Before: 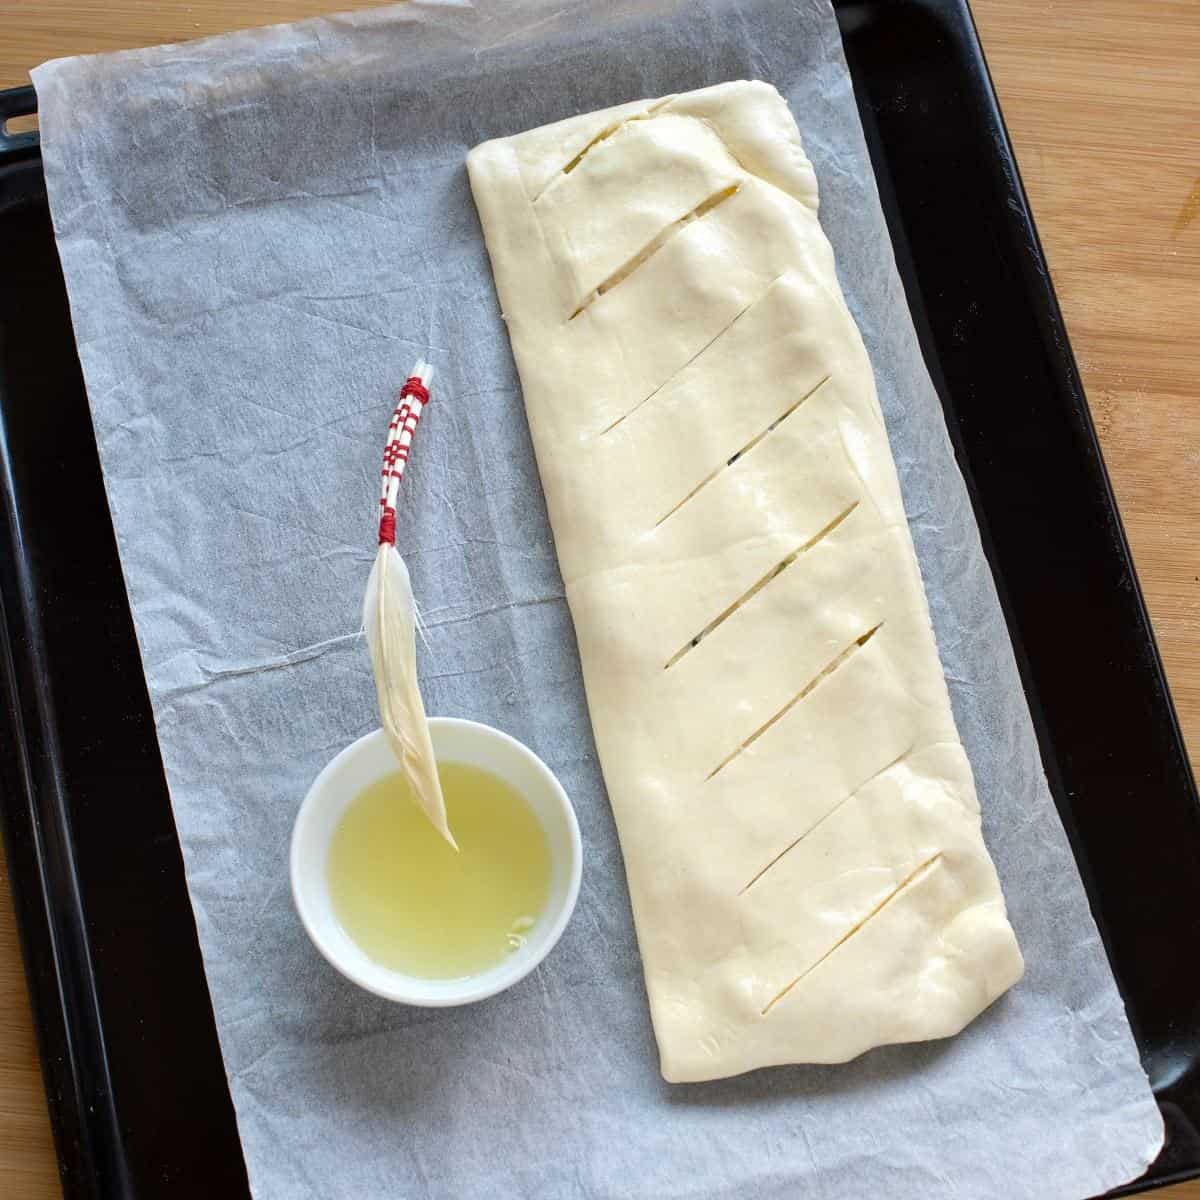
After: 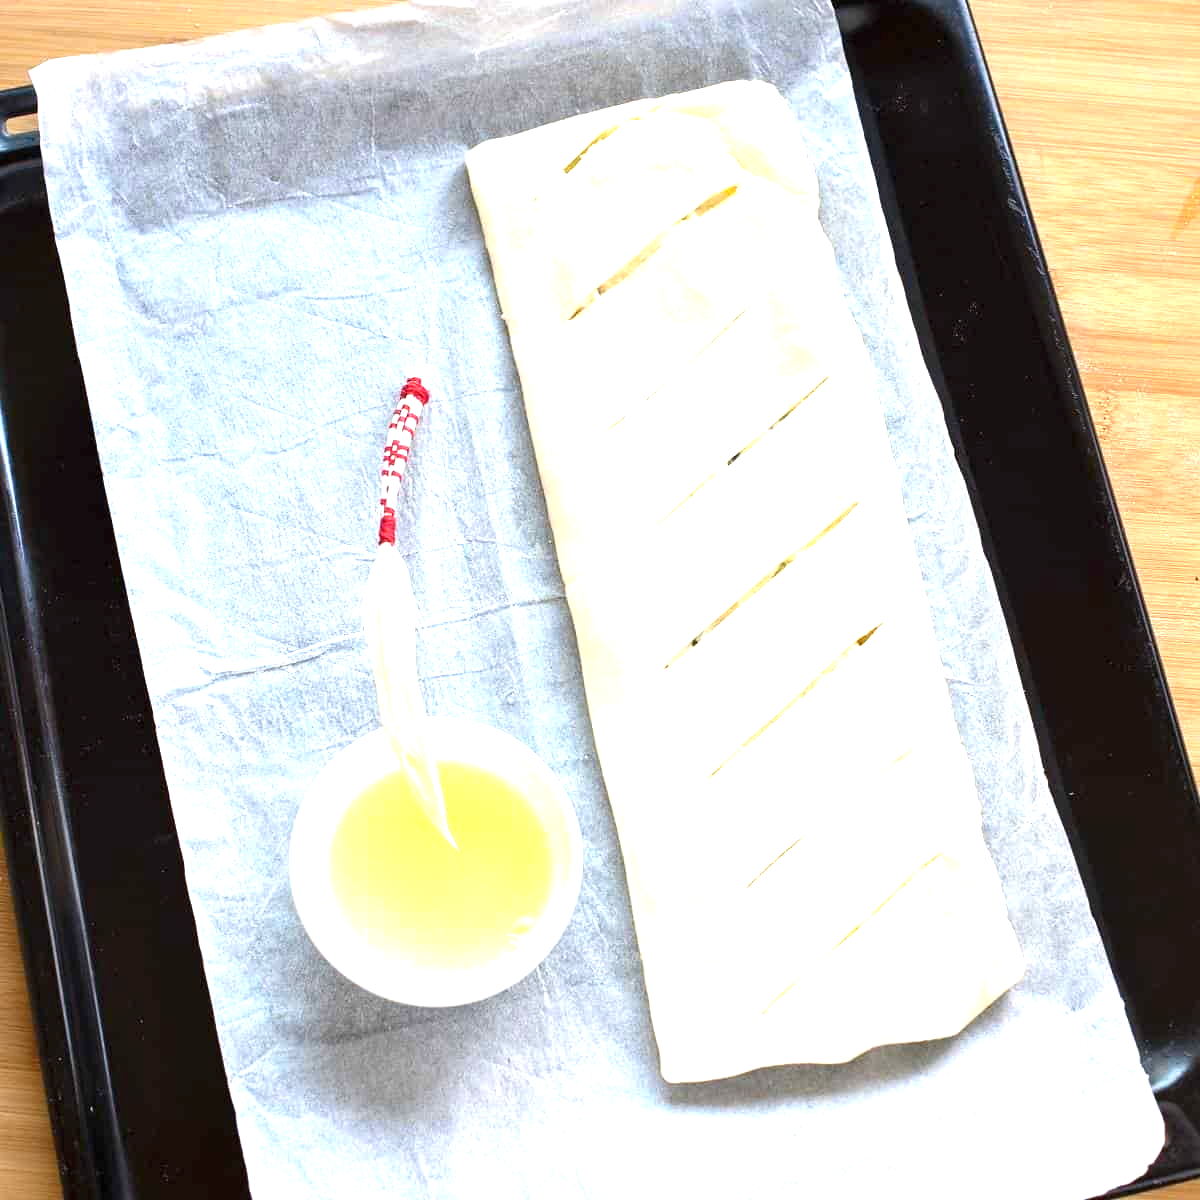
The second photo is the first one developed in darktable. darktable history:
exposure: black level correction 0, exposure 1.407 EV, compensate highlight preservation false
